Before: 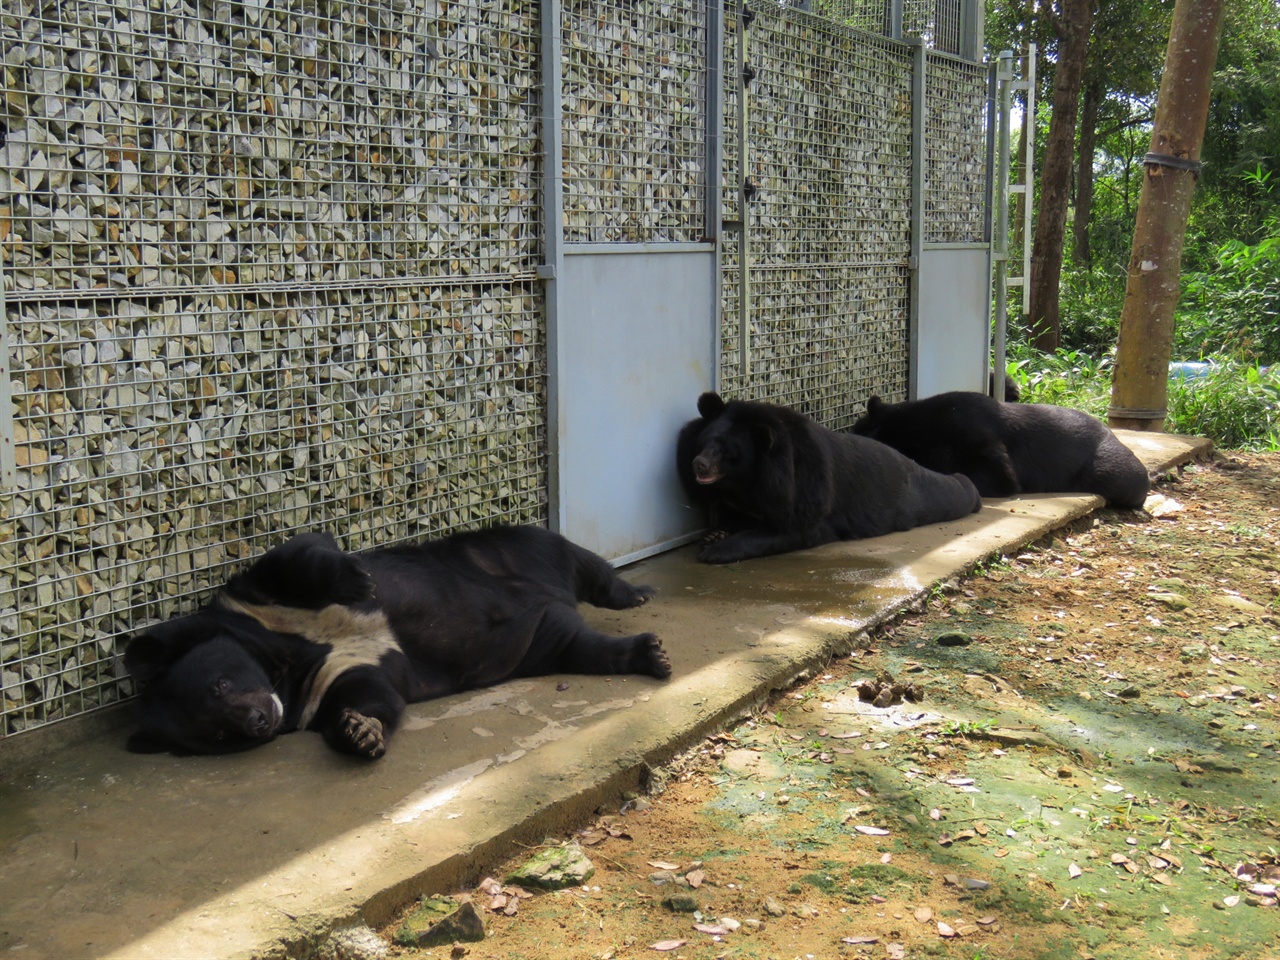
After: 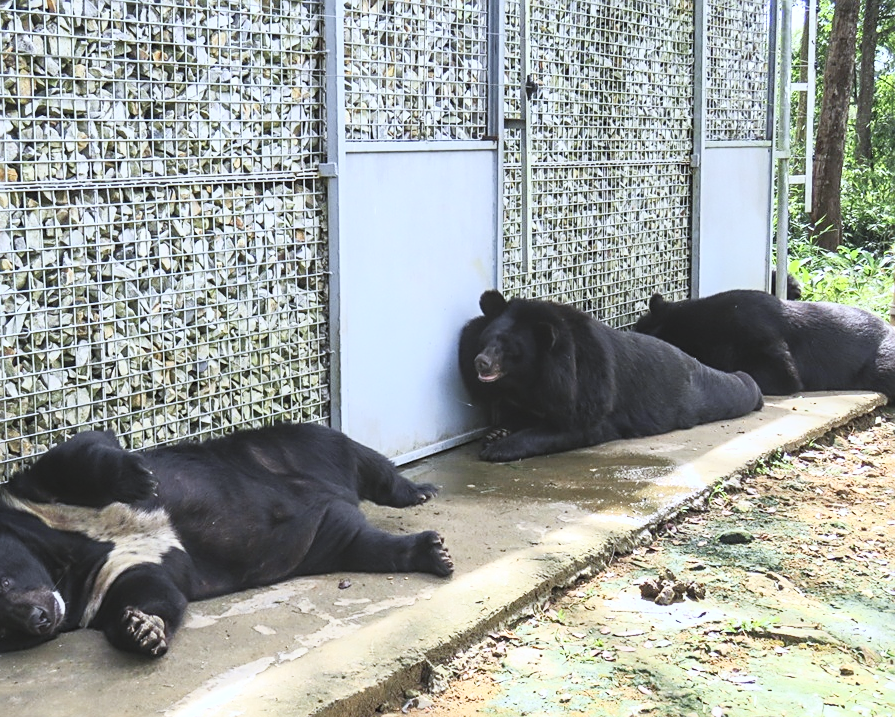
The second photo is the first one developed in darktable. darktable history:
white balance: red 0.948, green 1.02, blue 1.176
contrast brightness saturation: contrast 0.39, brightness 0.53
local contrast: on, module defaults
crop and rotate: left 17.046%, top 10.659%, right 12.989%, bottom 14.553%
exposure: black level correction -0.005, exposure 0.054 EV, compensate highlight preservation false
sharpen: on, module defaults
tone curve: curves: ch0 [(0, 0) (0.004, 0.002) (0.02, 0.013) (0.218, 0.218) (0.664, 0.718) (0.832, 0.873) (1, 1)], preserve colors none
